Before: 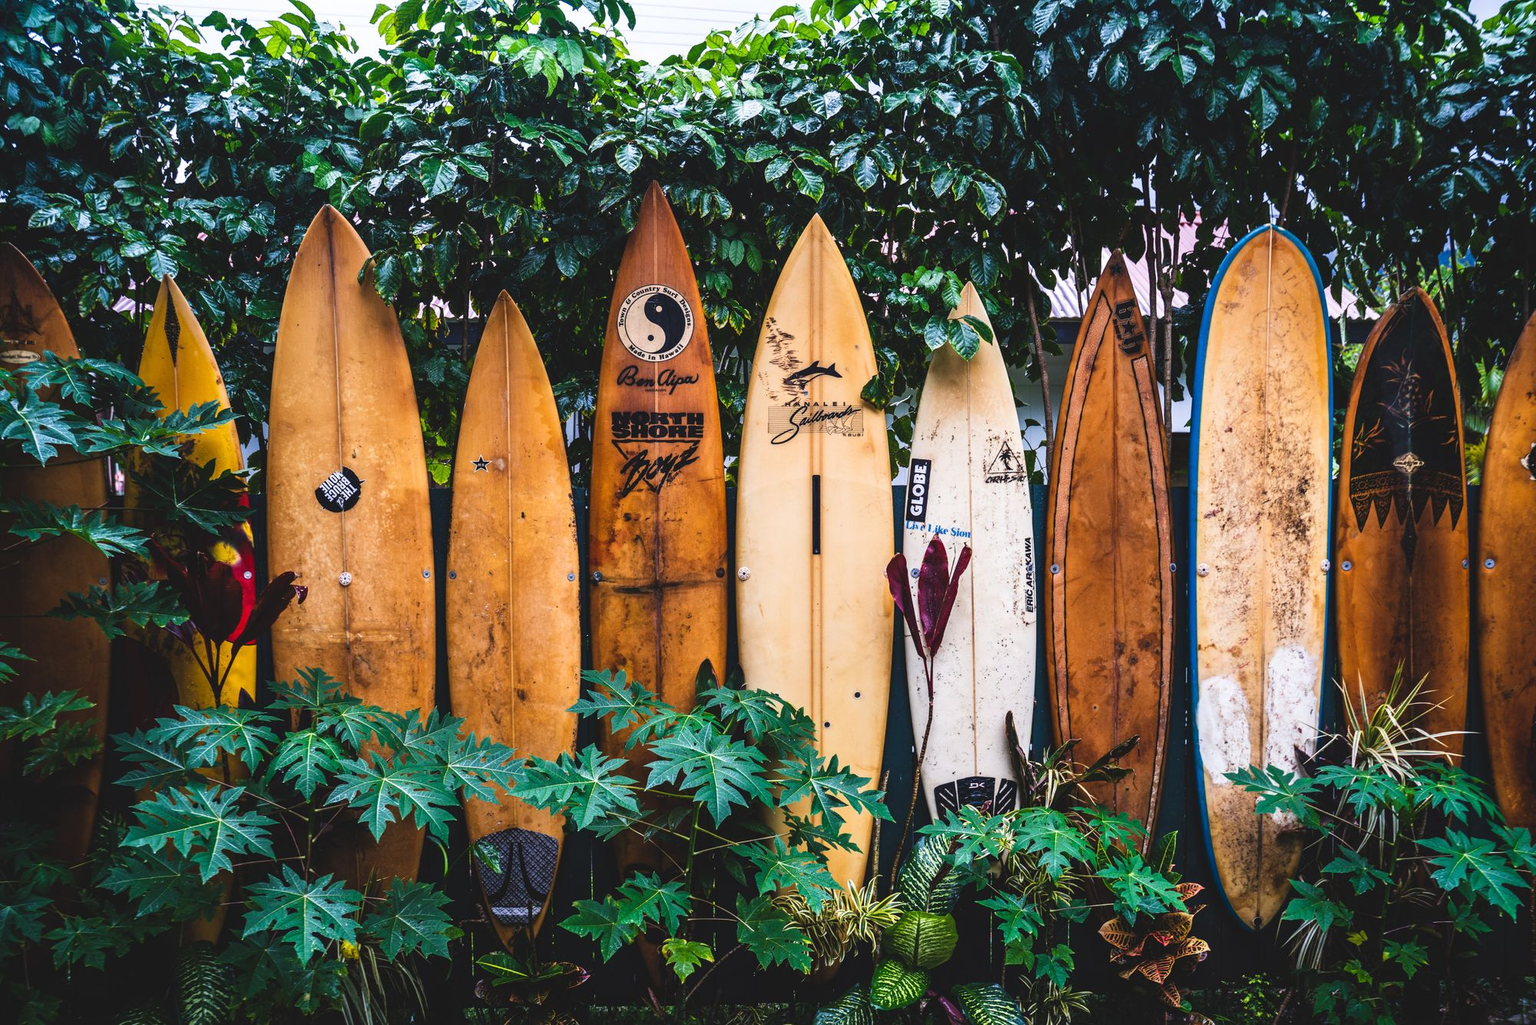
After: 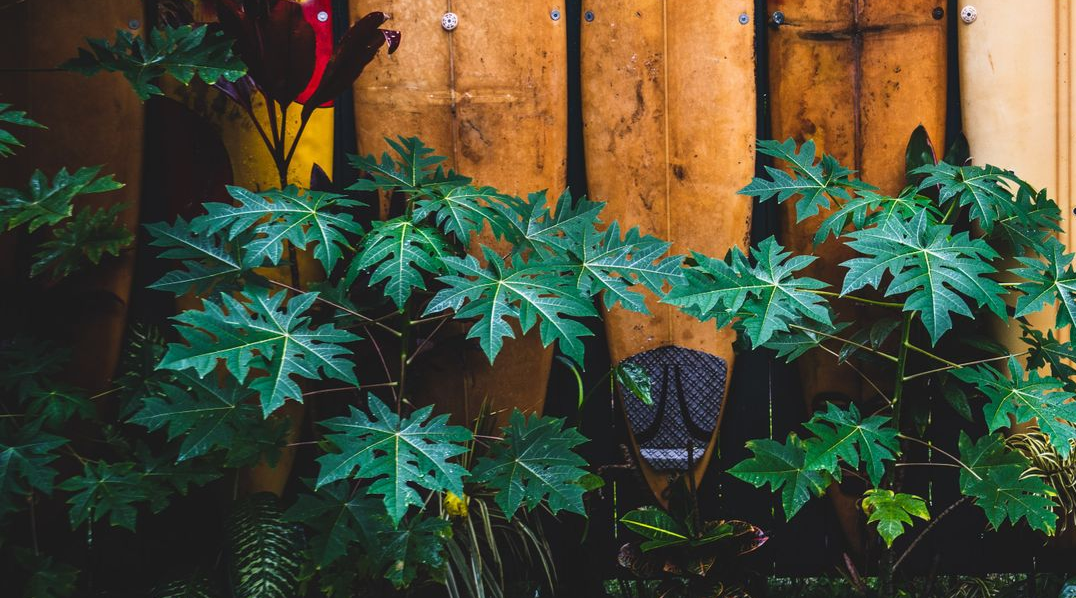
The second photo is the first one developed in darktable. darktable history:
tone equalizer: -7 EV 0.192 EV, -6 EV 0.088 EV, -5 EV 0.085 EV, -4 EV 0.037 EV, -2 EV -0.035 EV, -1 EV -0.03 EV, +0 EV -0.042 EV
crop and rotate: top 54.915%, right 46.159%, bottom 0.199%
